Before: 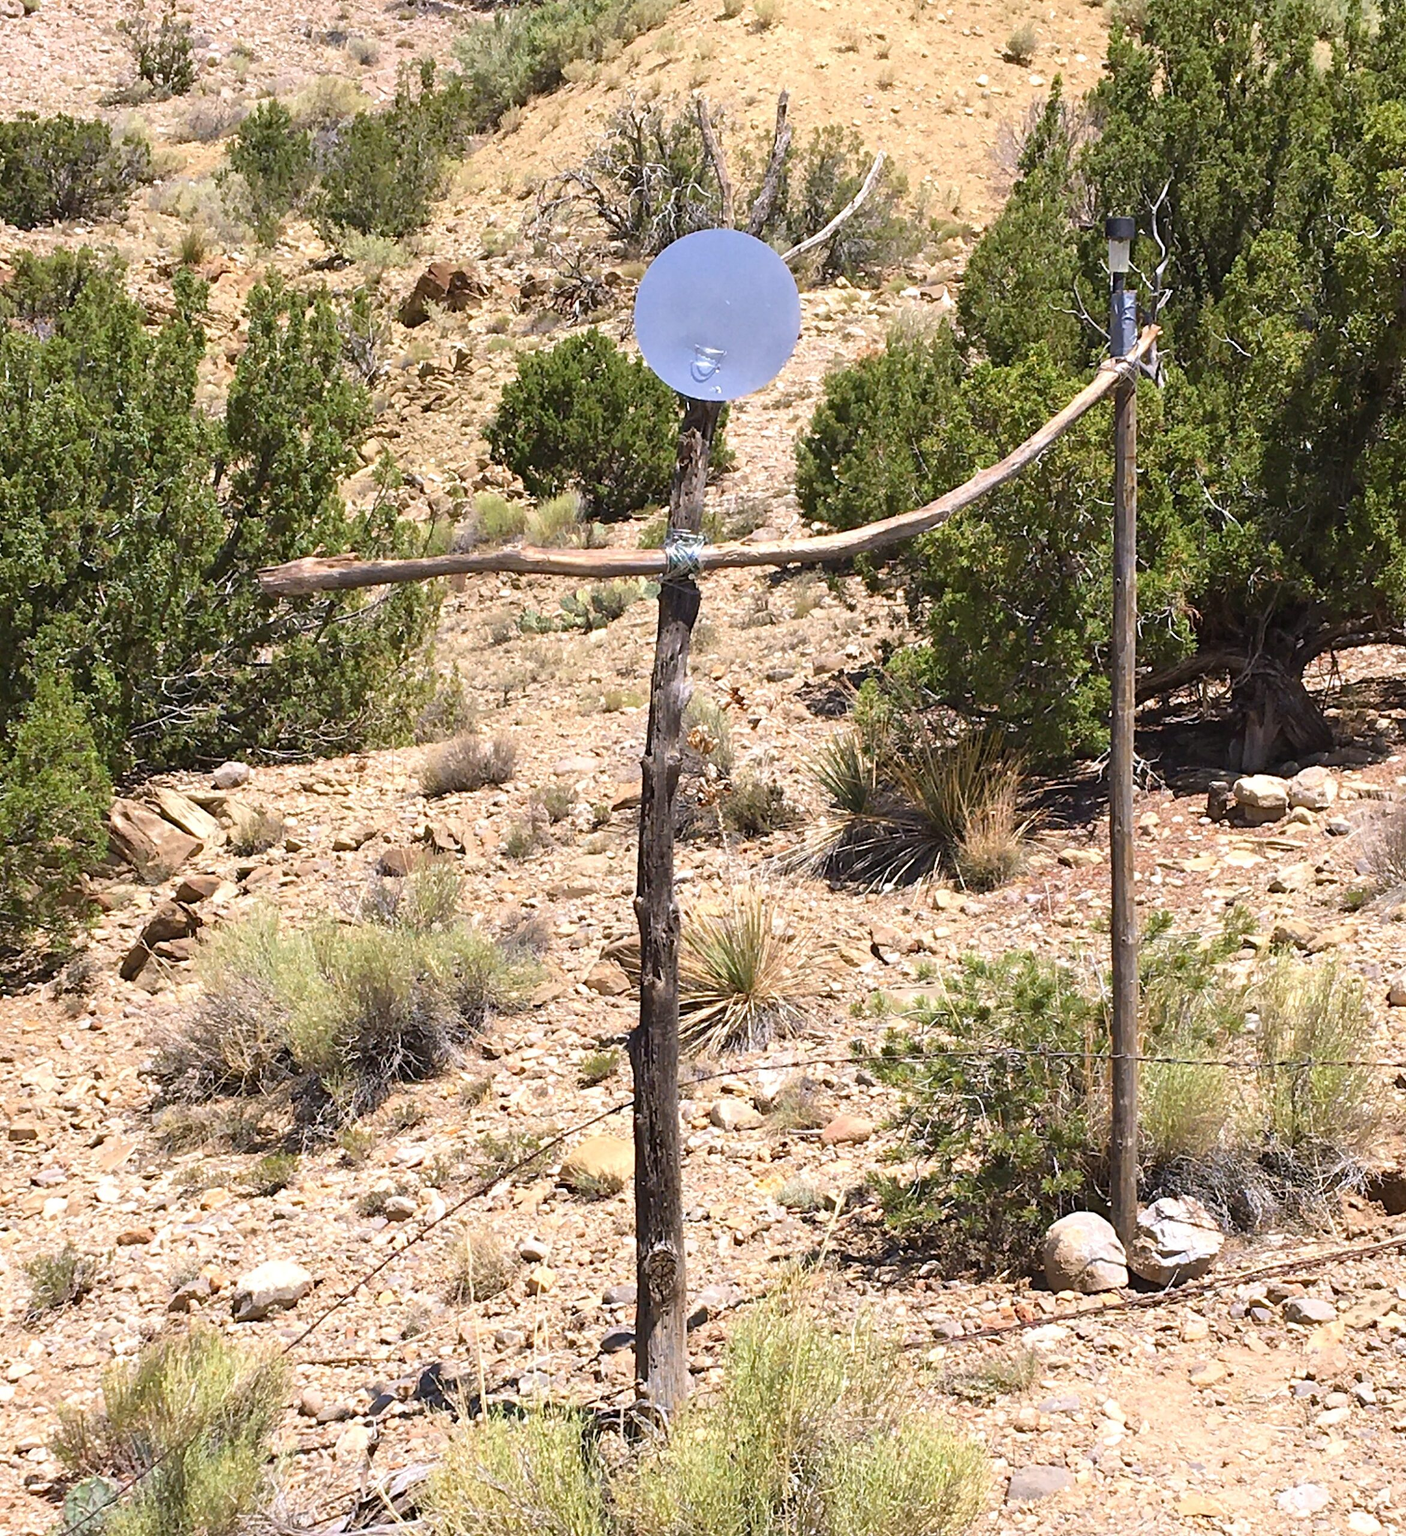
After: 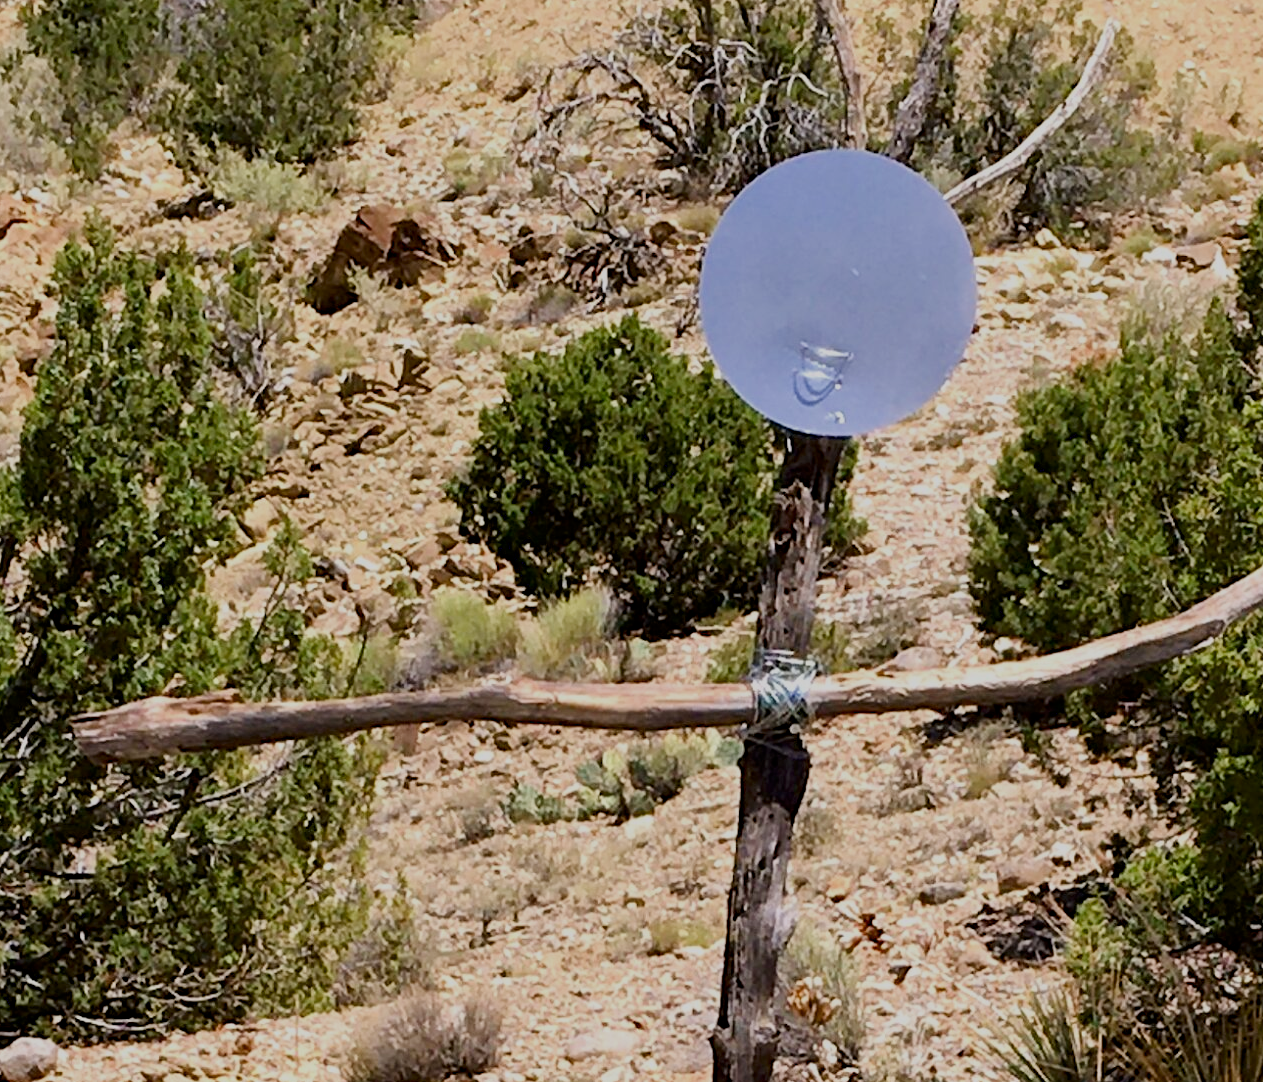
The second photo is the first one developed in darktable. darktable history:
filmic rgb: black relative exposure -7.65 EV, white relative exposure 4.56 EV, hardness 3.61
exposure: black level correction 0.009, exposure 0.014 EV, compensate highlight preservation false
contrast brightness saturation: contrast 0.07, brightness -0.13, saturation 0.06
crop: left 15.306%, top 9.065%, right 30.789%, bottom 48.638%
